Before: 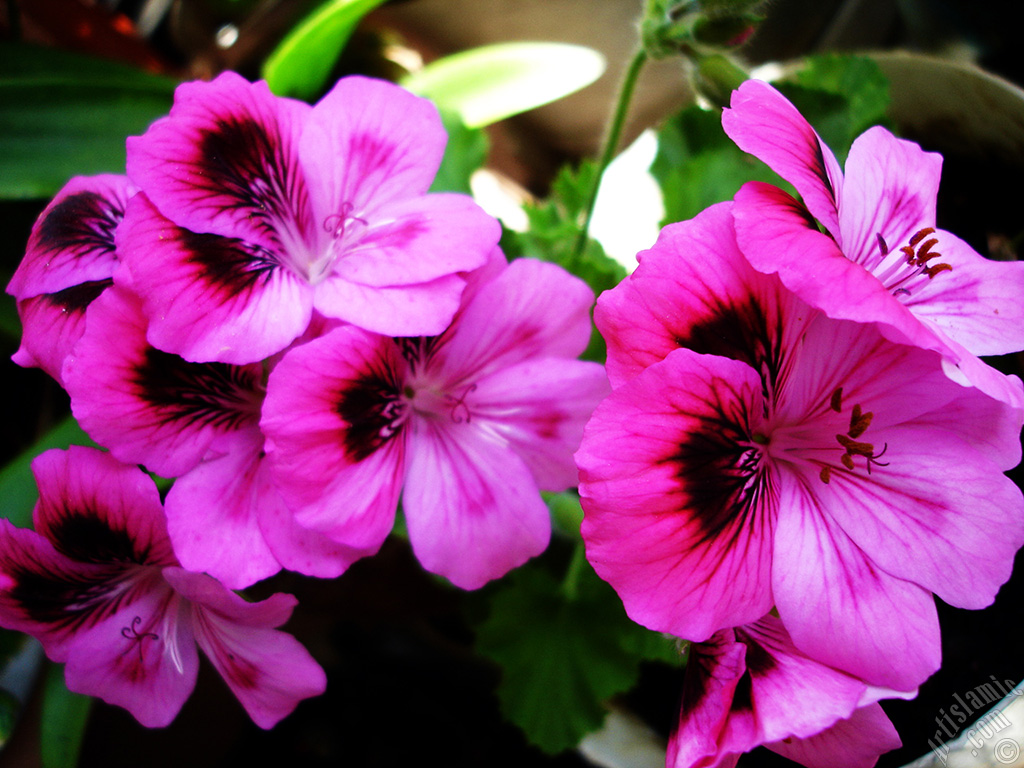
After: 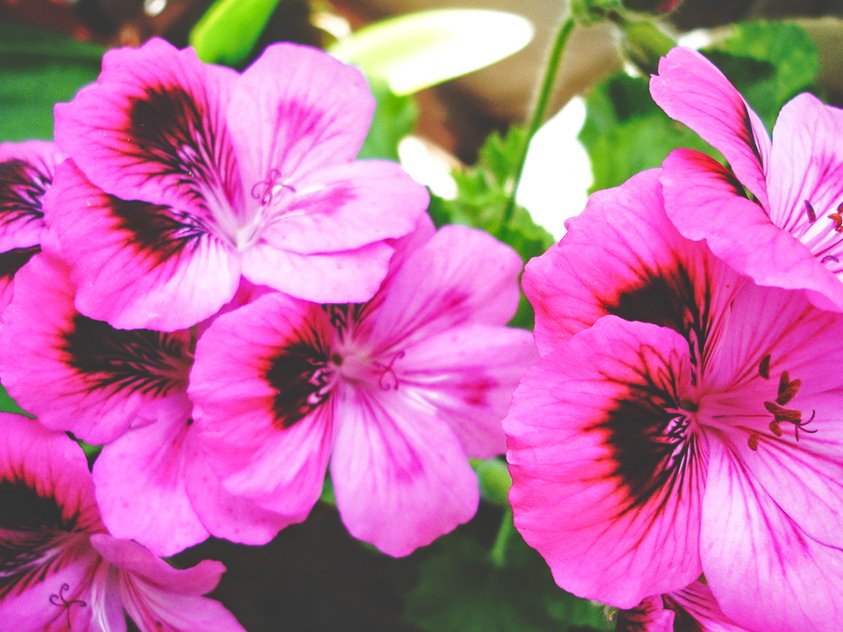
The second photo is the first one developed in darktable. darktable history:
crop and rotate: left 7.113%, top 4.412%, right 10.526%, bottom 13.26%
shadows and highlights: shadows 30.13
exposure: black level correction -0.016, compensate highlight preservation false
local contrast: on, module defaults
haze removal: compatibility mode true, adaptive false
color balance rgb: power › hue 174.43°, perceptual saturation grading › global saturation 0.262%
base curve: curves: ch0 [(0, 0.007) (0.028, 0.063) (0.121, 0.311) (0.46, 0.743) (0.859, 0.957) (1, 1)], preserve colors none
